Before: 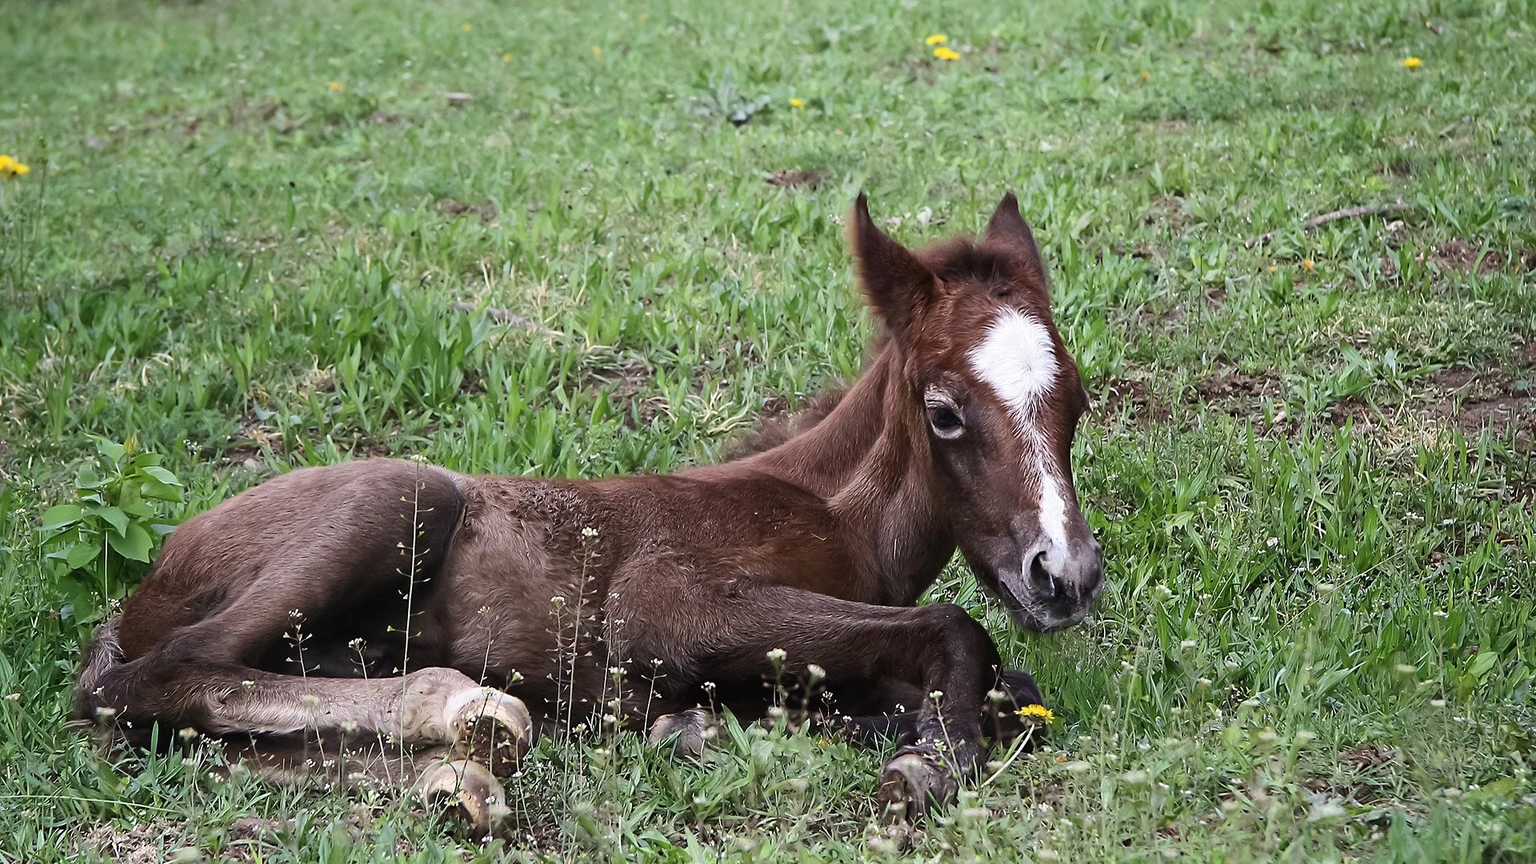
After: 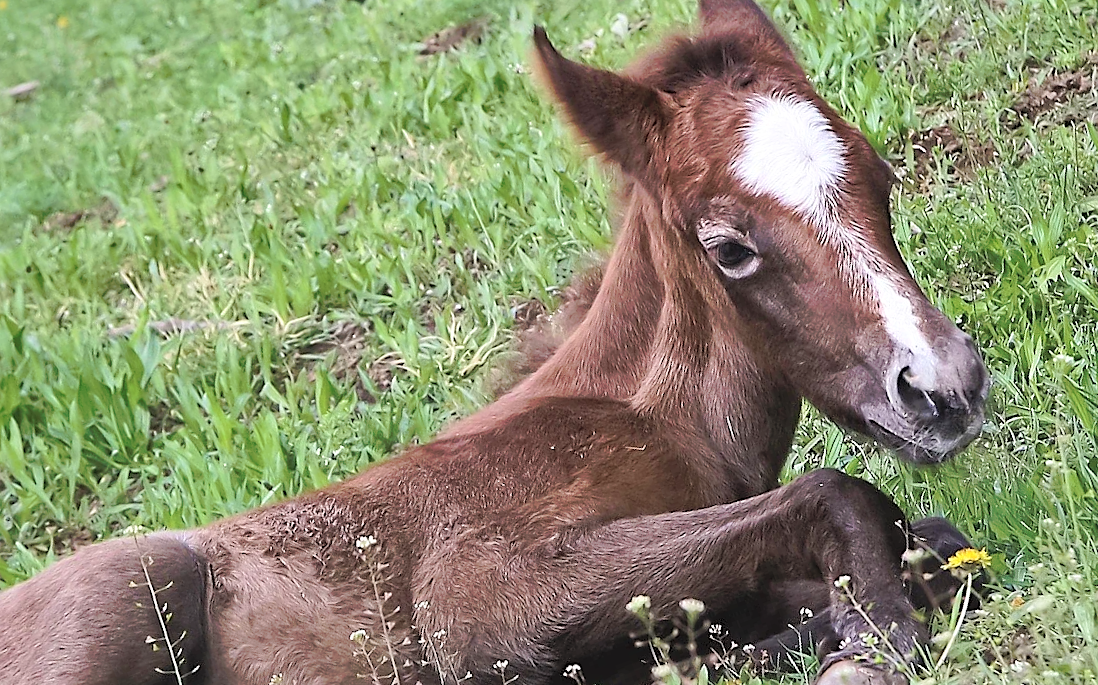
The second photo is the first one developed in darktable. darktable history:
shadows and highlights: low approximation 0.01, soften with gaussian
crop and rotate: angle 20.41°, left 6.98%, right 3.969%, bottom 1.15%
sharpen: radius 1.49, amount 0.393, threshold 1.565
contrast brightness saturation: brightness 0.285
velvia: on, module defaults
local contrast: mode bilateral grid, contrast 20, coarseness 51, detail 120%, midtone range 0.2
tone curve: curves: ch0 [(0, 0) (0.003, 0.003) (0.011, 0.011) (0.025, 0.024) (0.044, 0.043) (0.069, 0.068) (0.1, 0.098) (0.136, 0.133) (0.177, 0.173) (0.224, 0.22) (0.277, 0.271) (0.335, 0.328) (0.399, 0.39) (0.468, 0.458) (0.543, 0.563) (0.623, 0.64) (0.709, 0.722) (0.801, 0.809) (0.898, 0.902) (1, 1)], preserve colors none
